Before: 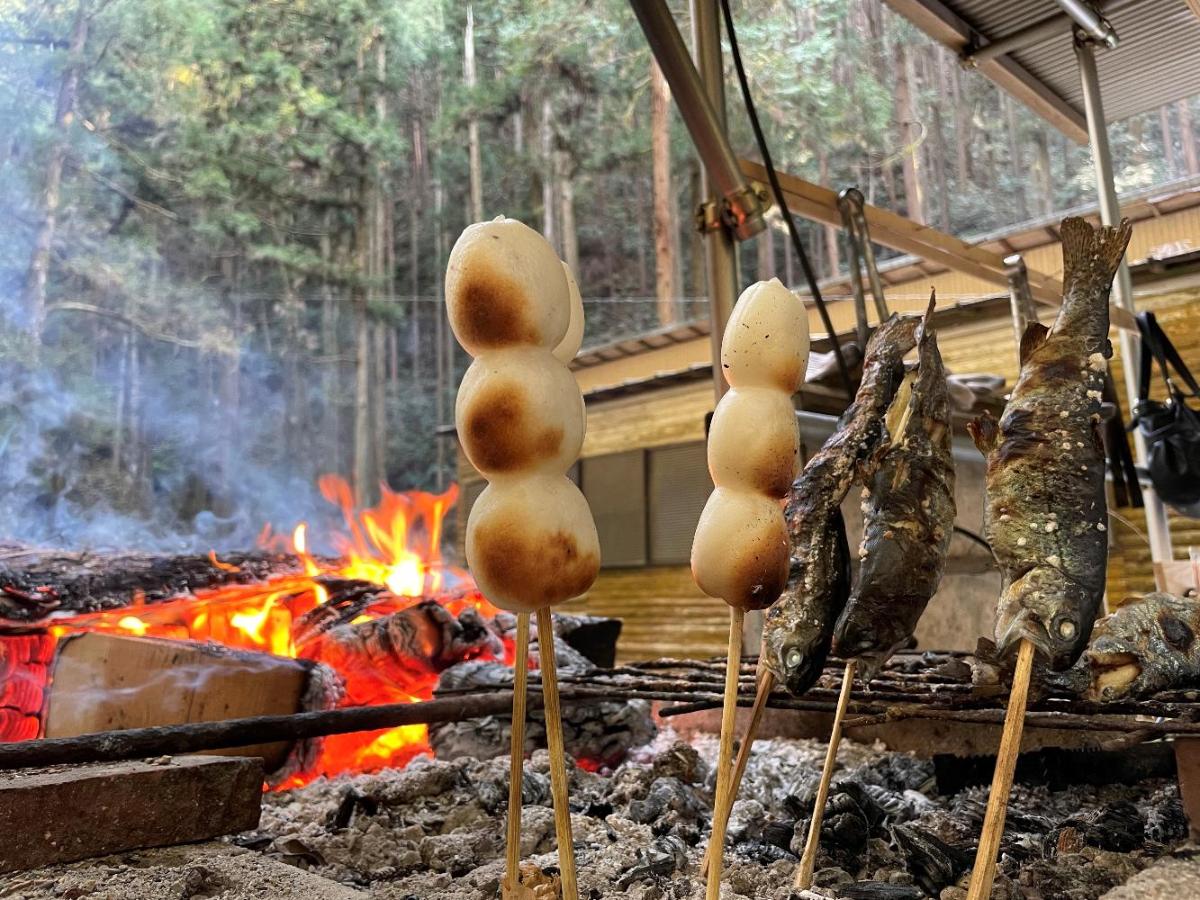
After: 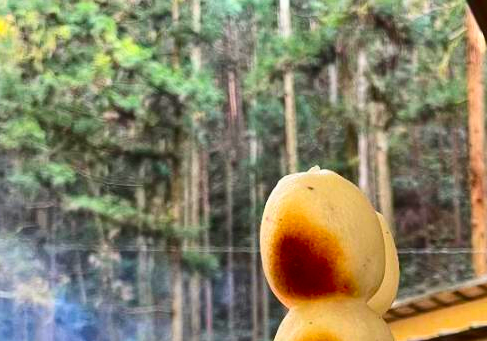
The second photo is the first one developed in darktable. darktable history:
contrast brightness saturation: contrast 0.26, brightness 0.02, saturation 0.87
crop: left 15.452%, top 5.459%, right 43.956%, bottom 56.62%
